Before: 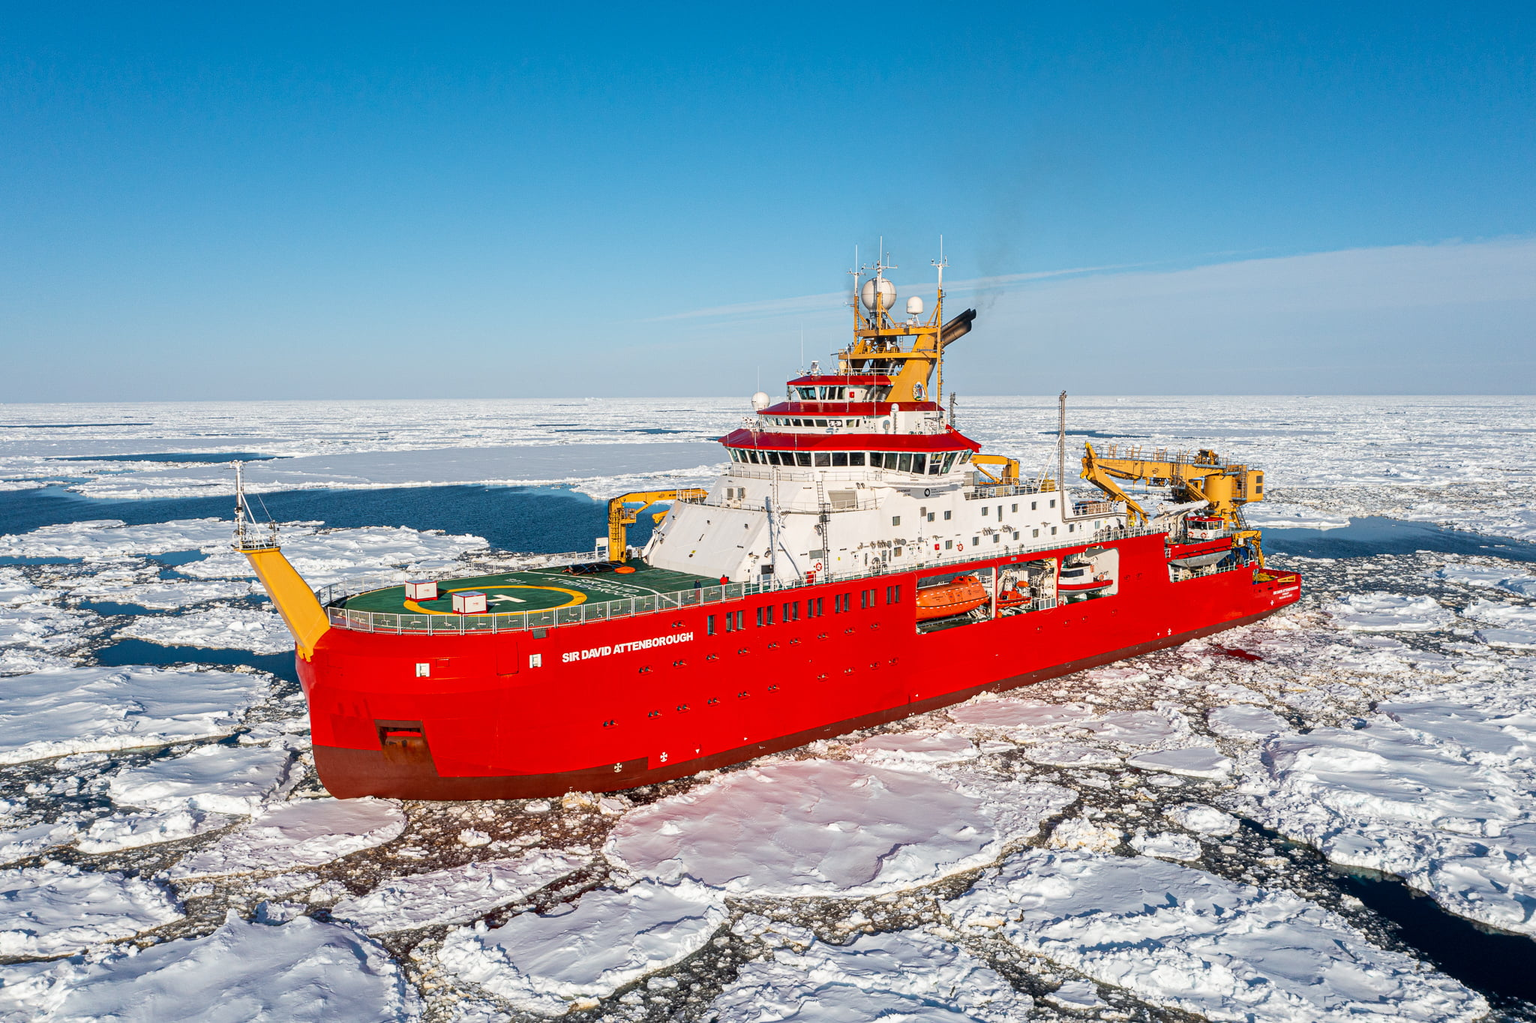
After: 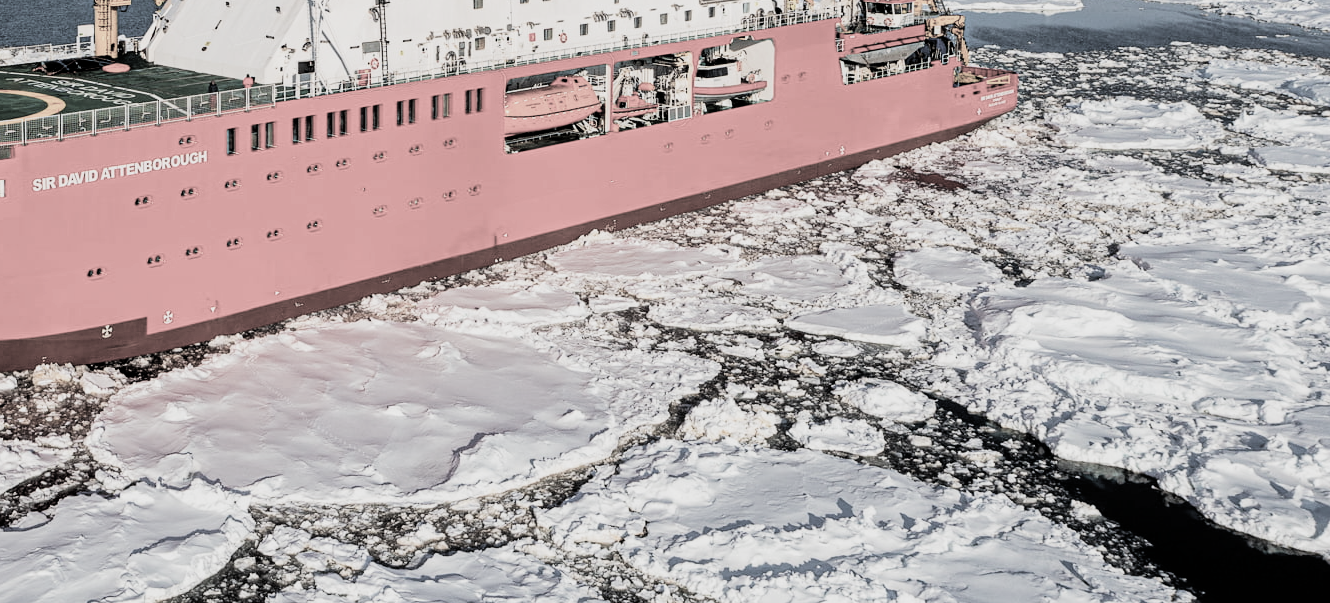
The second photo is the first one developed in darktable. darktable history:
exposure: exposure 0.19 EV, compensate highlight preservation false
filmic rgb: black relative exposure -5.01 EV, white relative exposure 3.98 EV, hardness 2.89, contrast 1.299, highlights saturation mix -31.19%, color science v4 (2020), iterations of high-quality reconstruction 0
crop and rotate: left 35.026%, top 50.787%, bottom 4.953%
